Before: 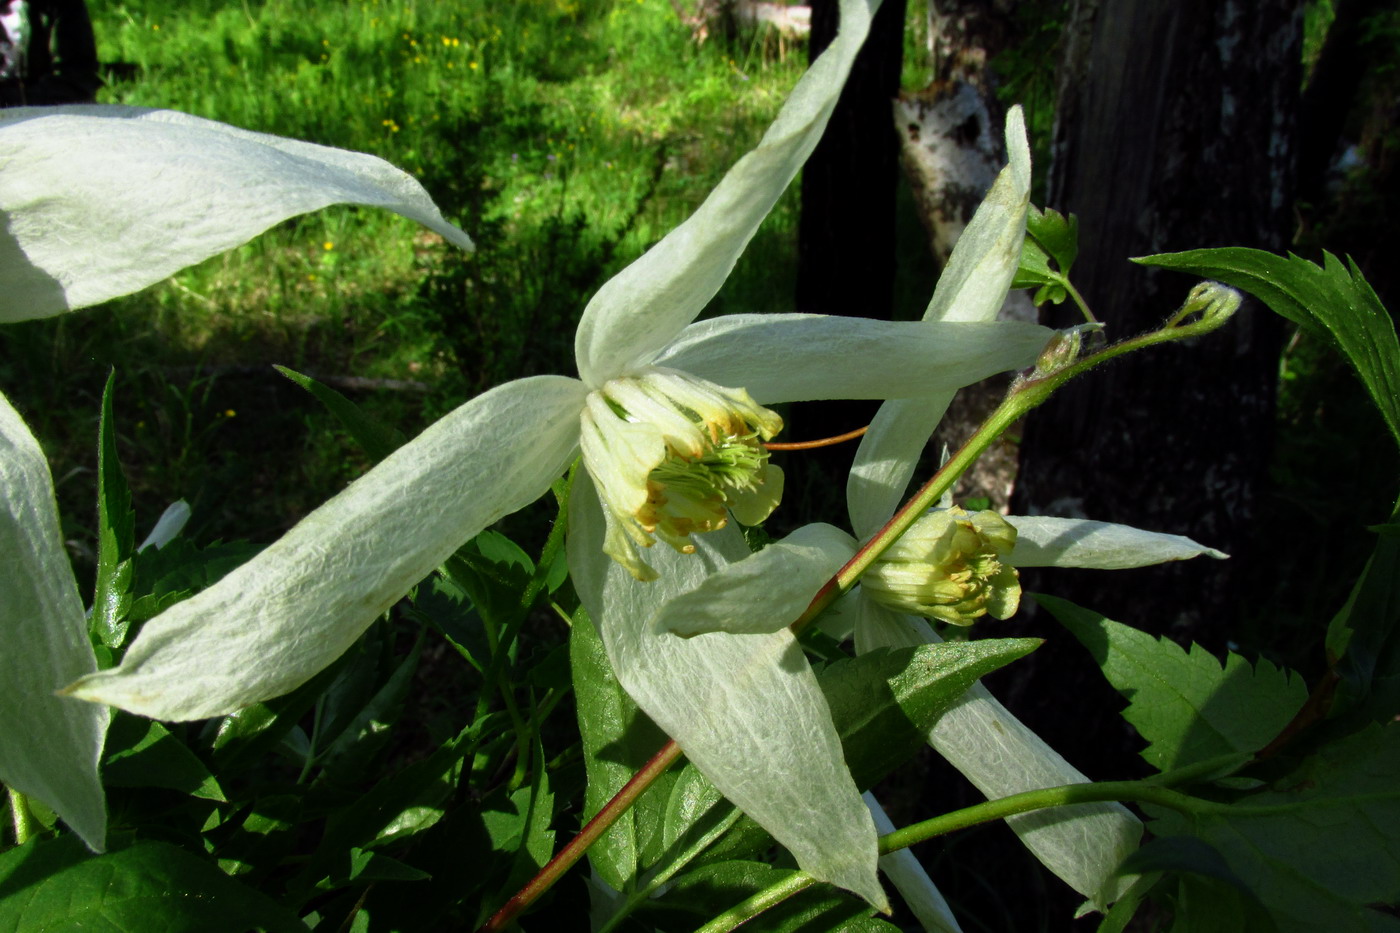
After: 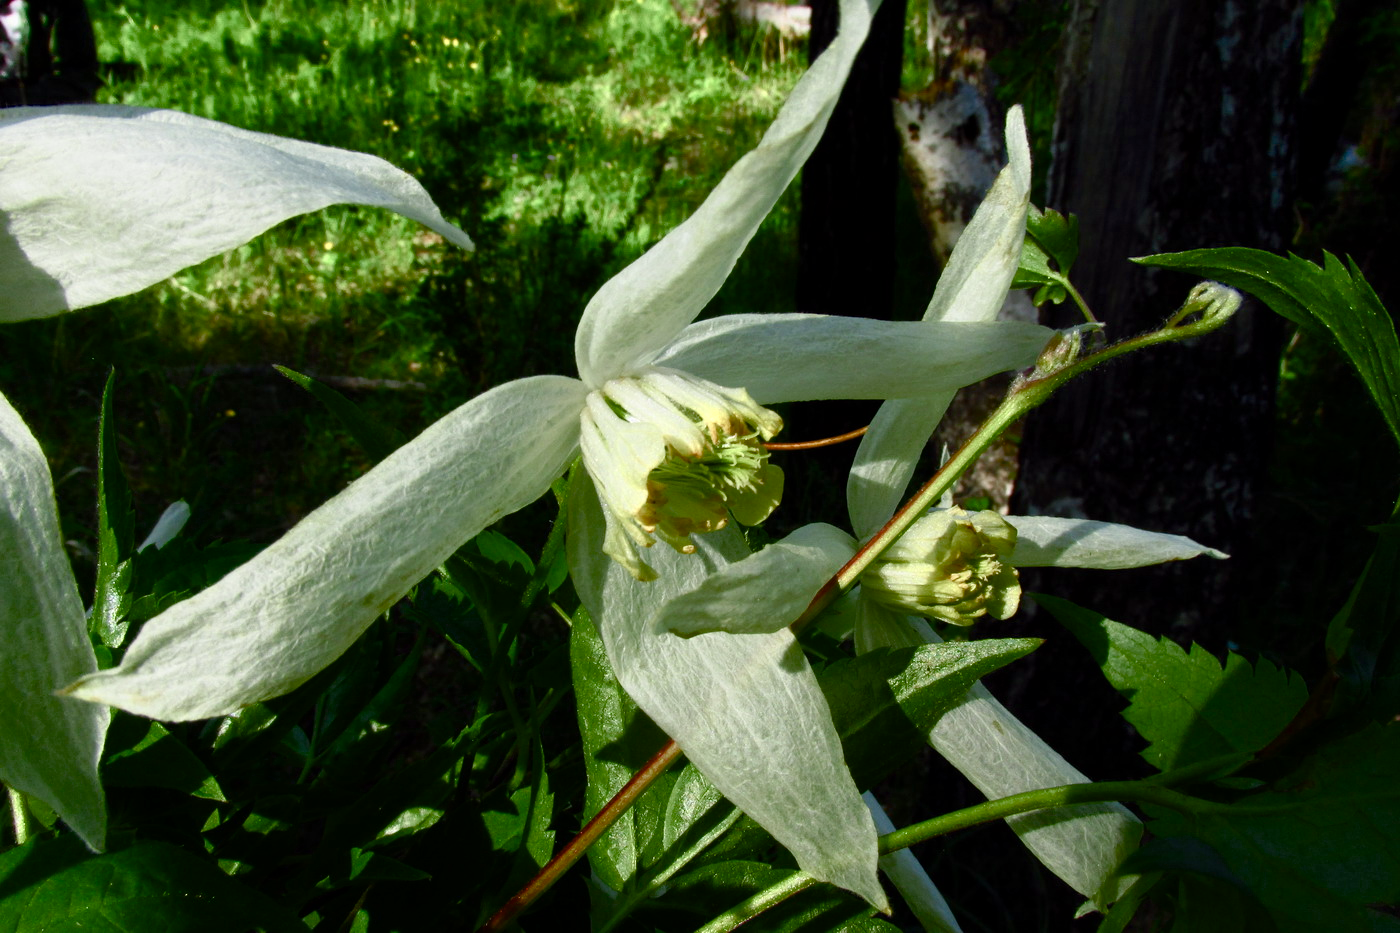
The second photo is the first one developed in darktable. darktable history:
color balance rgb: perceptual saturation grading › global saturation 20%, perceptual saturation grading › highlights -49.123%, perceptual saturation grading › shadows 25.335%, saturation formula JzAzBz (2021)
